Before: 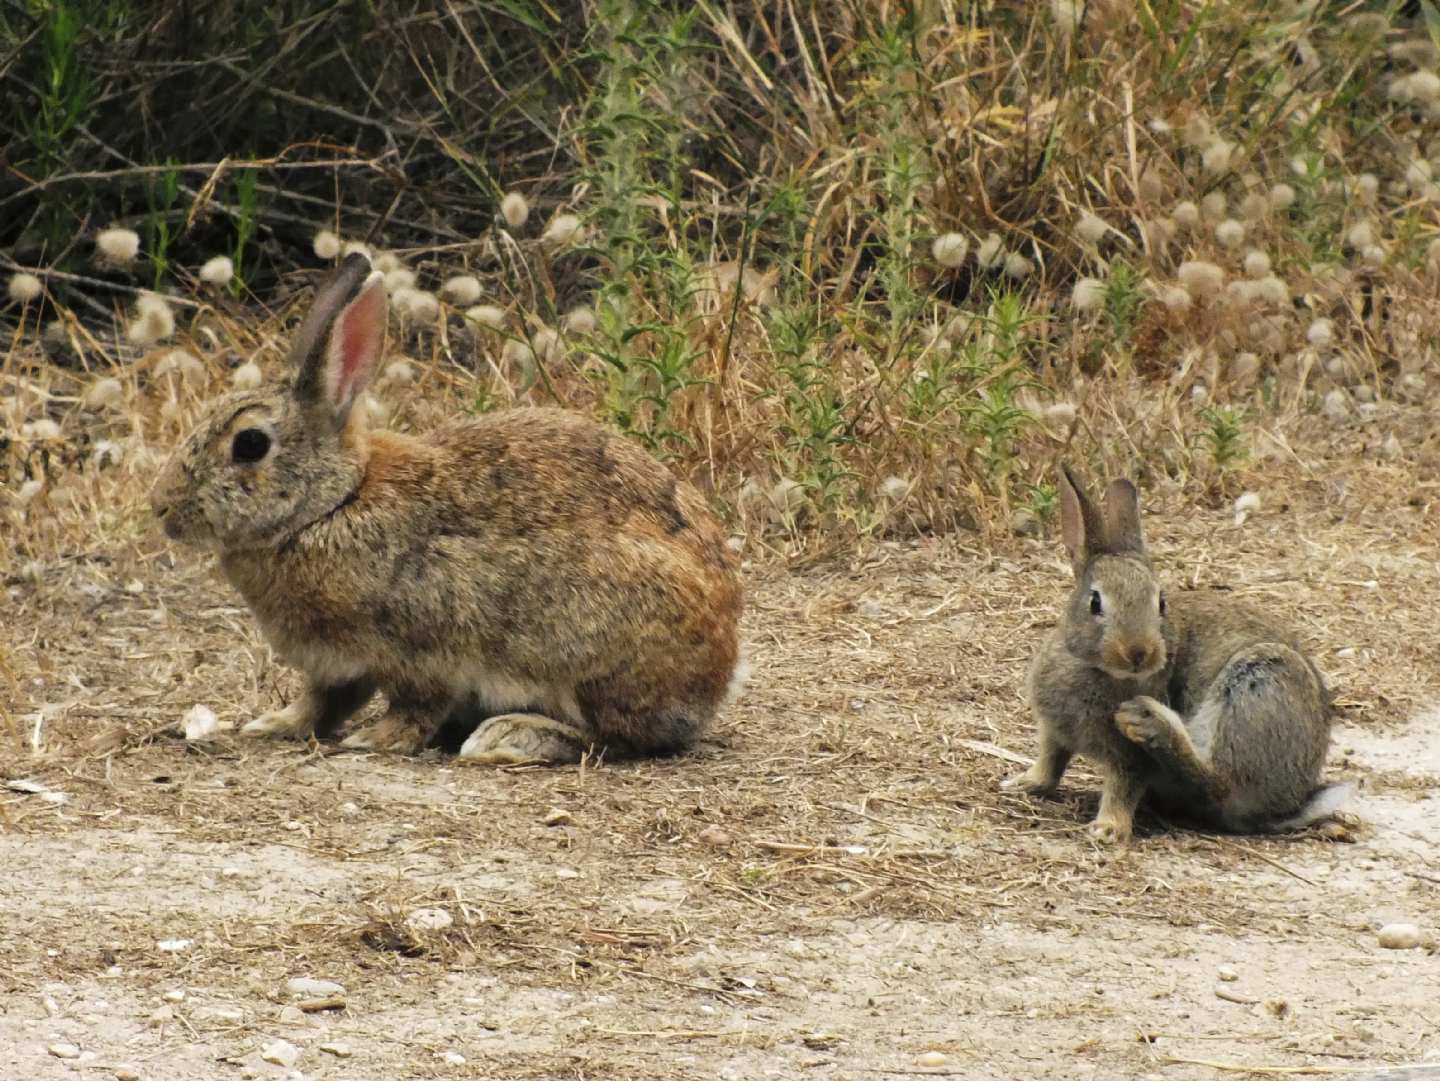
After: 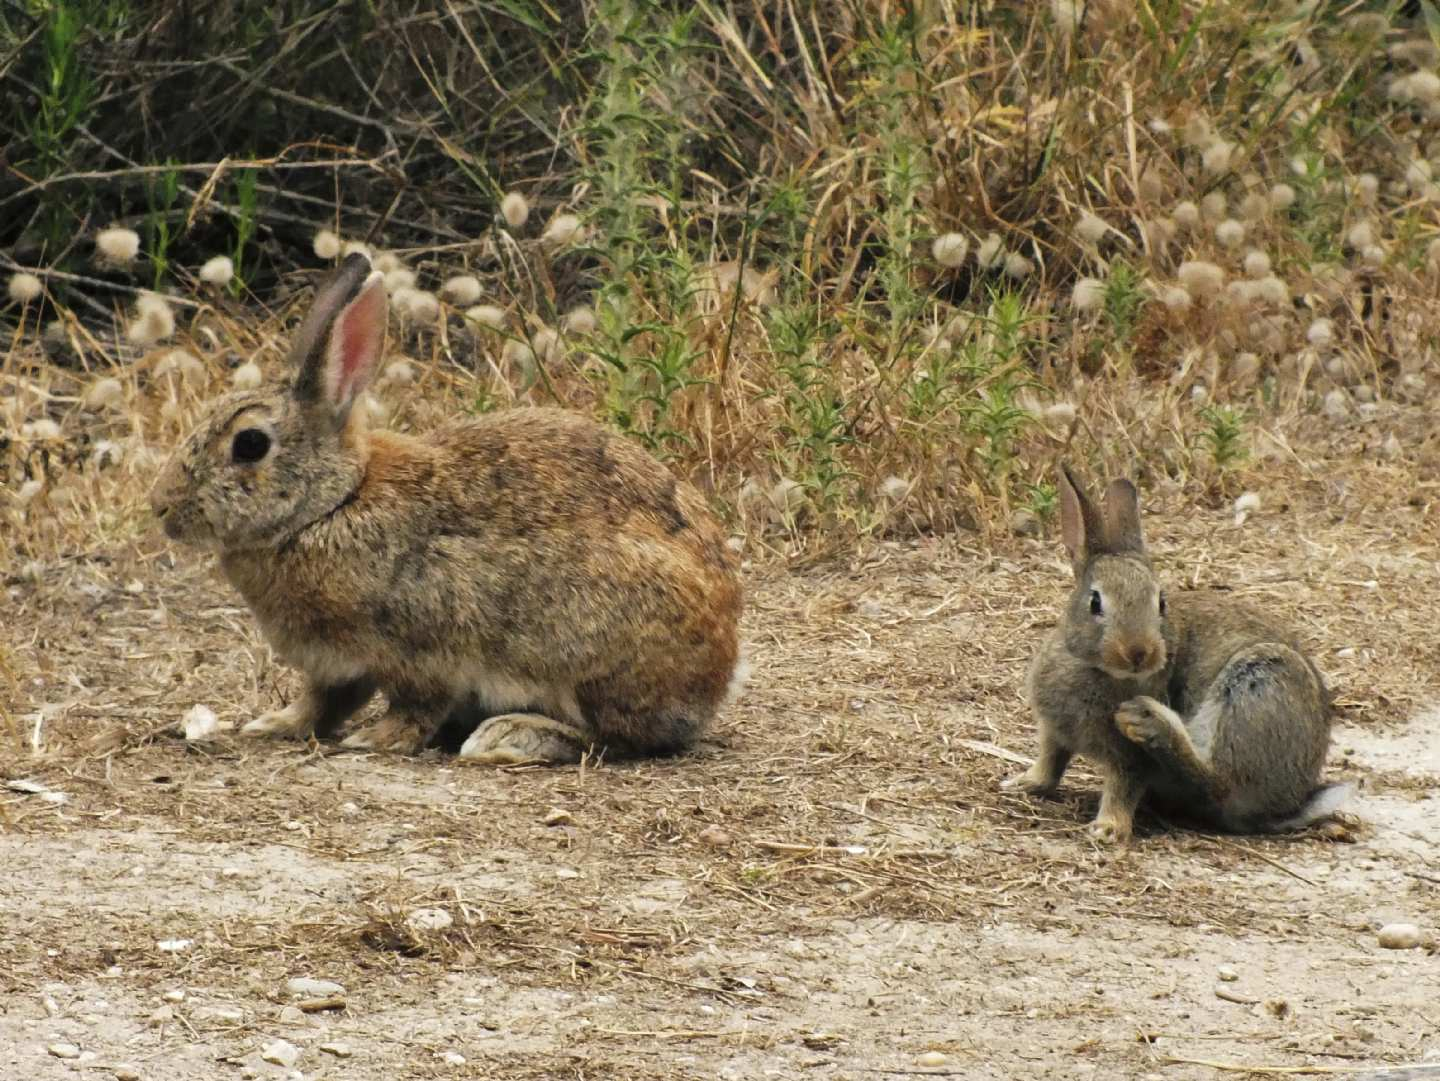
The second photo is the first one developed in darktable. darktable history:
shadows and highlights: radius 265.64, soften with gaussian
